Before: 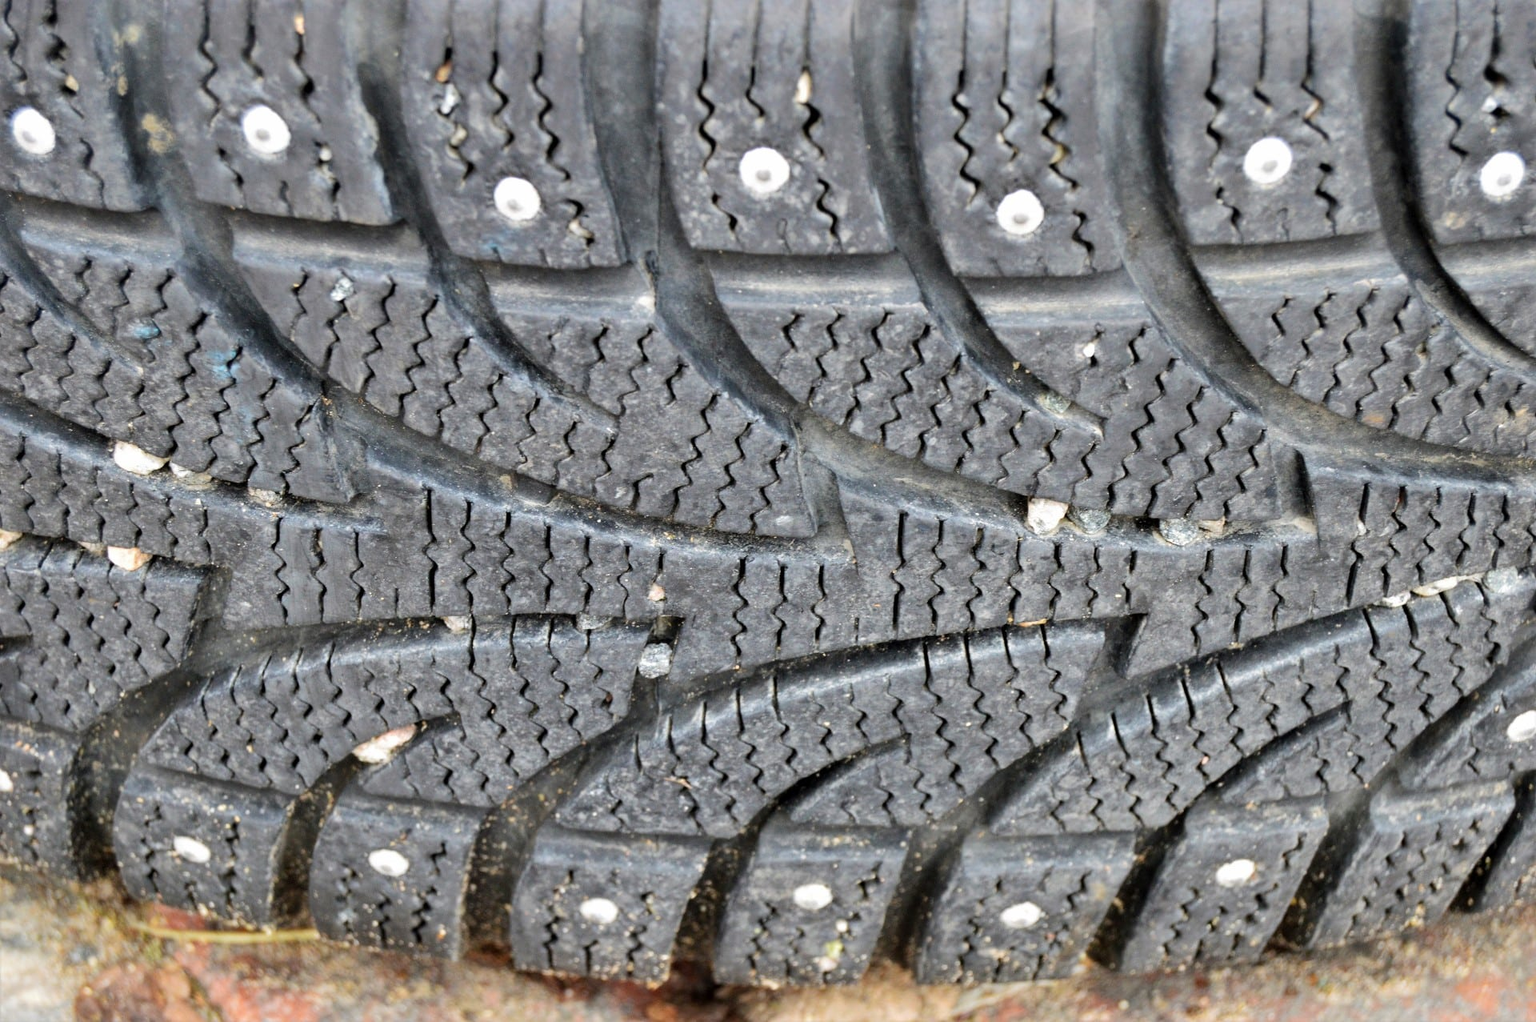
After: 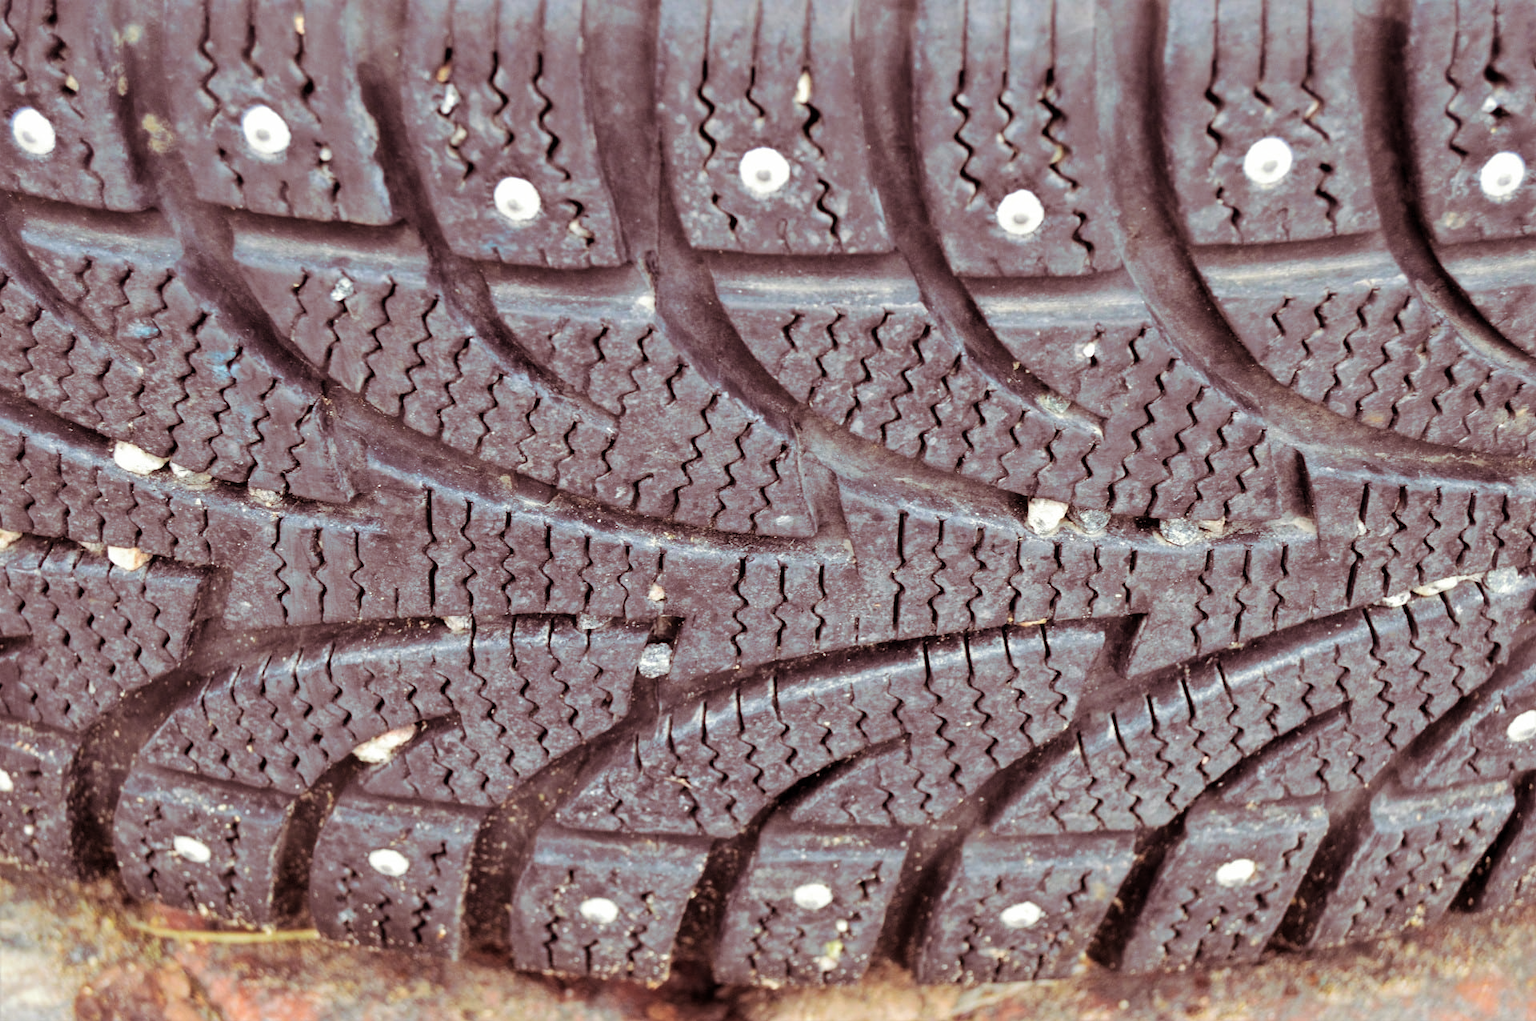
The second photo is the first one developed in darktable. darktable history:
split-toning: on, module defaults
exposure: exposure 0 EV, compensate highlight preservation false
